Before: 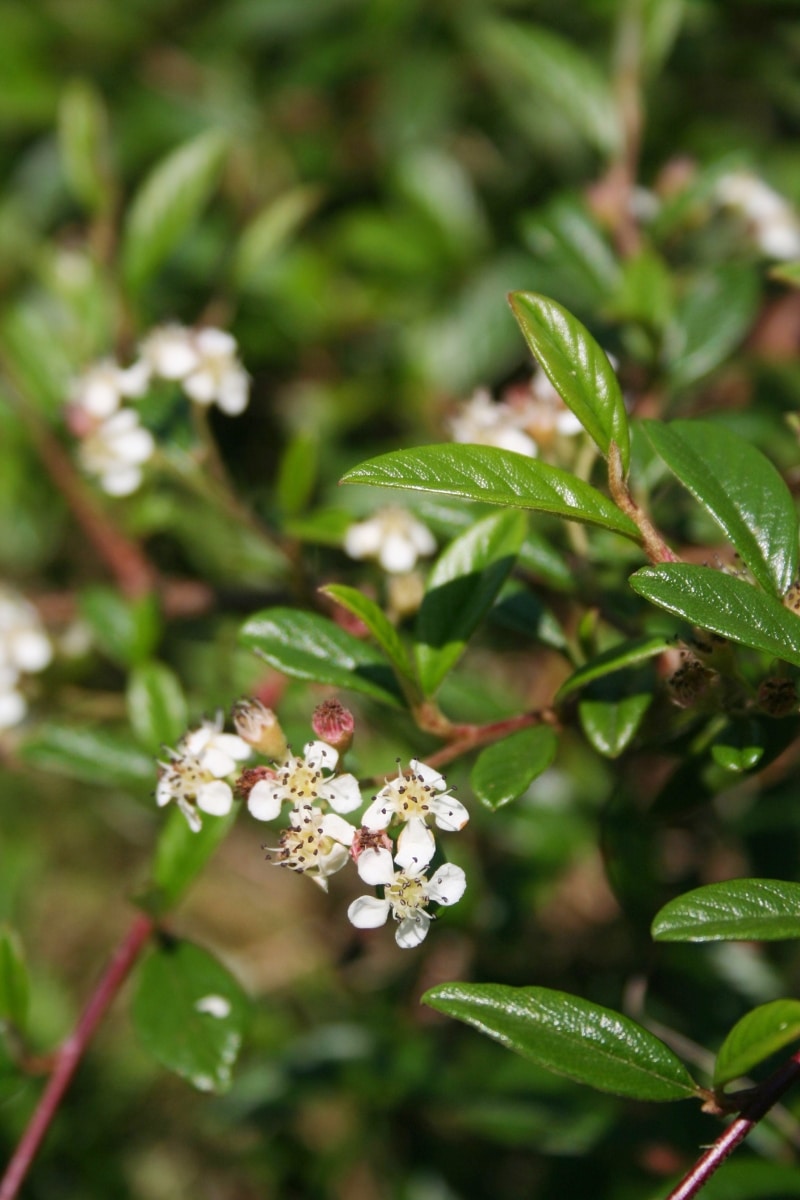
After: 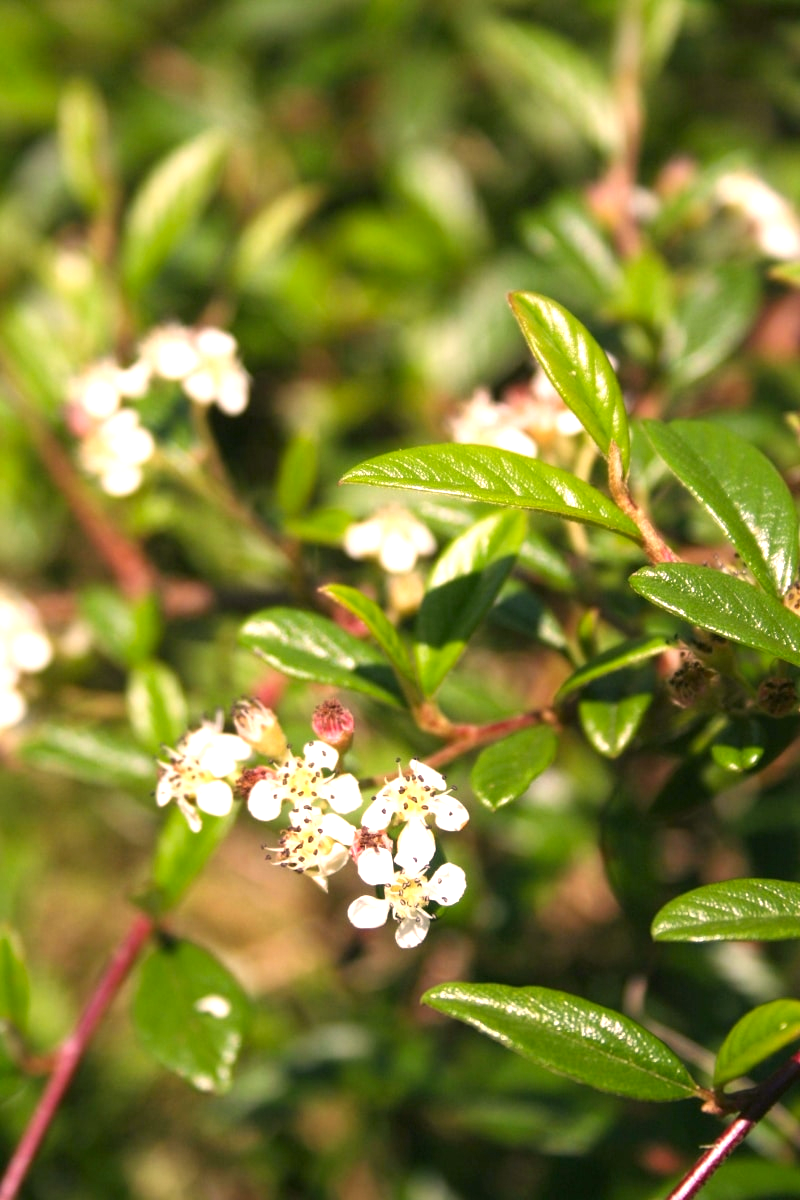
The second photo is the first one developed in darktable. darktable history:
color correction: highlights a* 11.96, highlights b* 11.58
exposure: exposure 1 EV, compensate highlight preservation false
